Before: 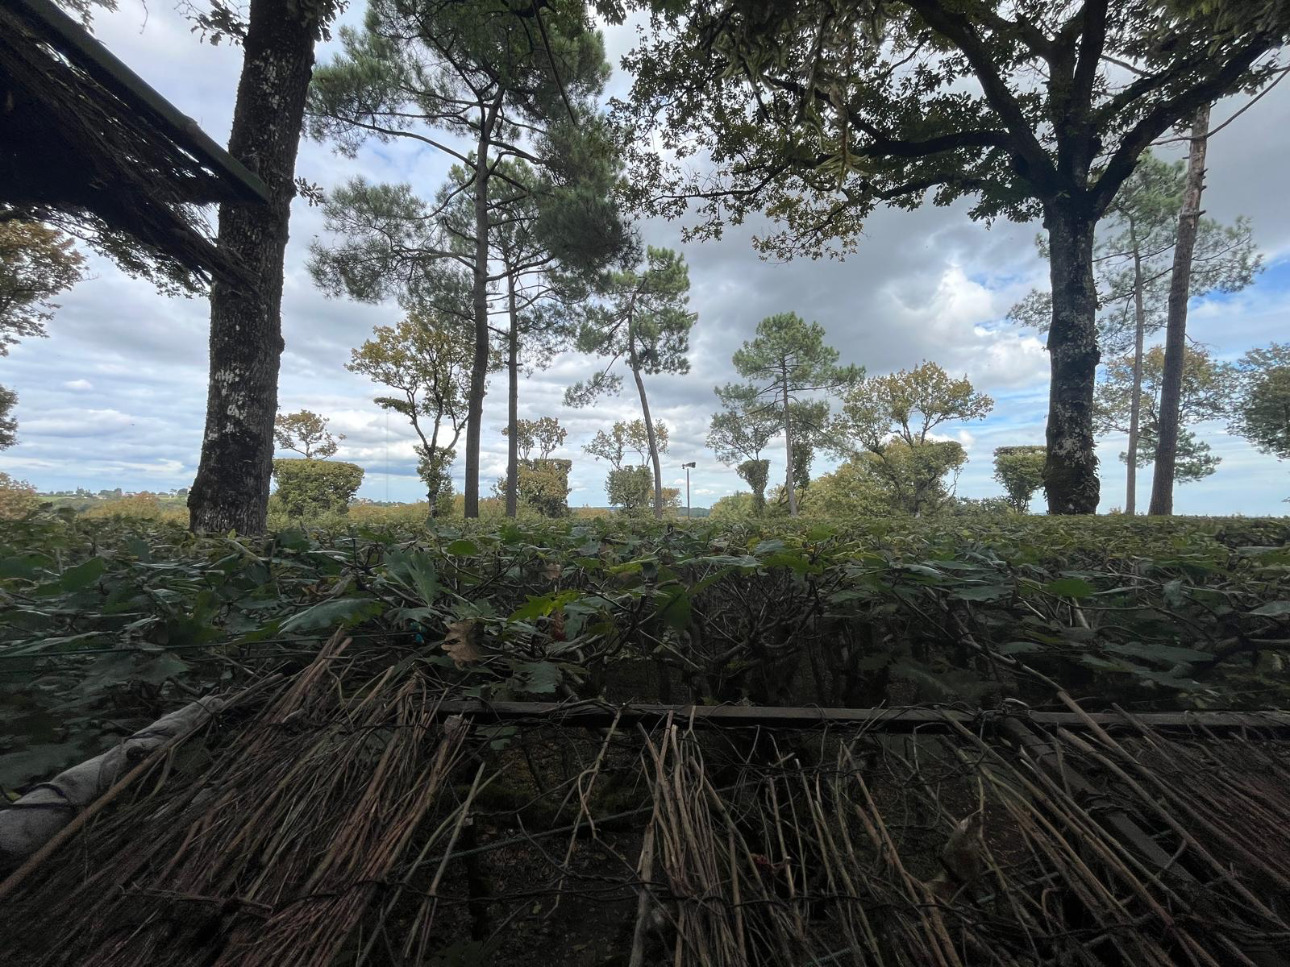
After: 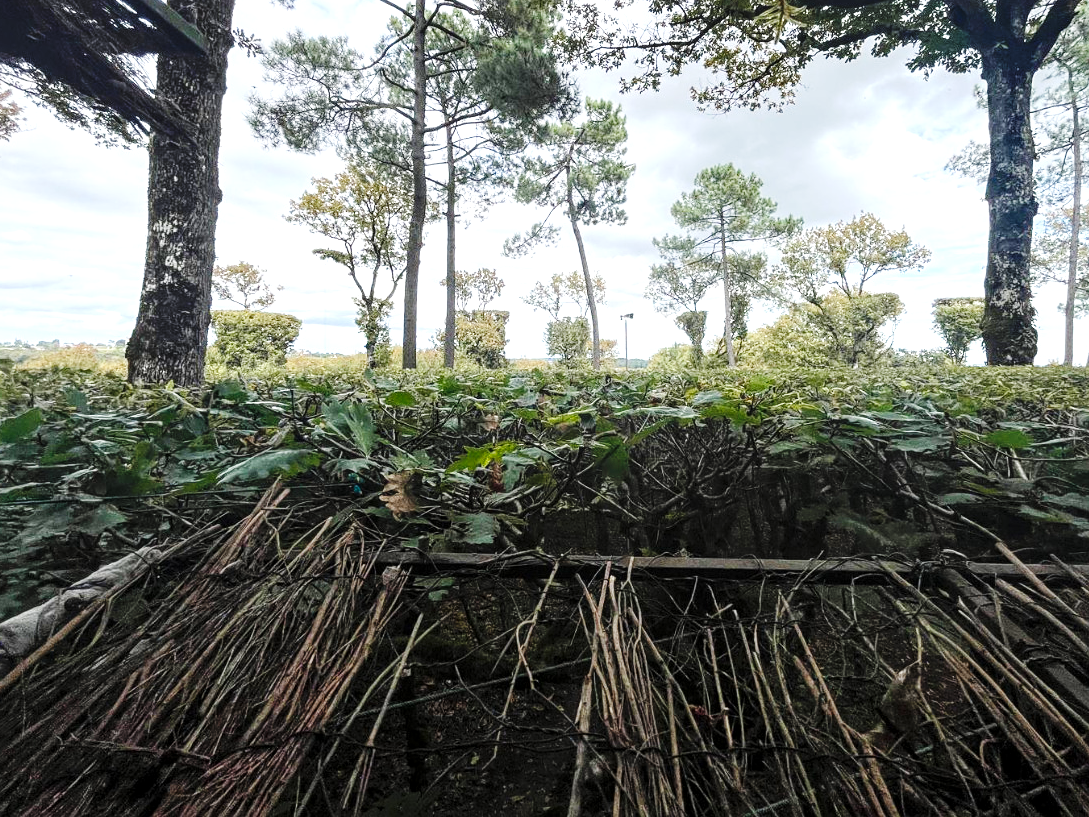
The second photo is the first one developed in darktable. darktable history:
sharpen: amount 0.2
crop and rotate: left 4.842%, top 15.51%, right 10.668%
exposure: black level correction 0, exposure 1 EV, compensate exposure bias true, compensate highlight preservation false
local contrast: on, module defaults
base curve: curves: ch0 [(0, 0) (0.036, 0.025) (0.121, 0.166) (0.206, 0.329) (0.605, 0.79) (1, 1)], preserve colors none
